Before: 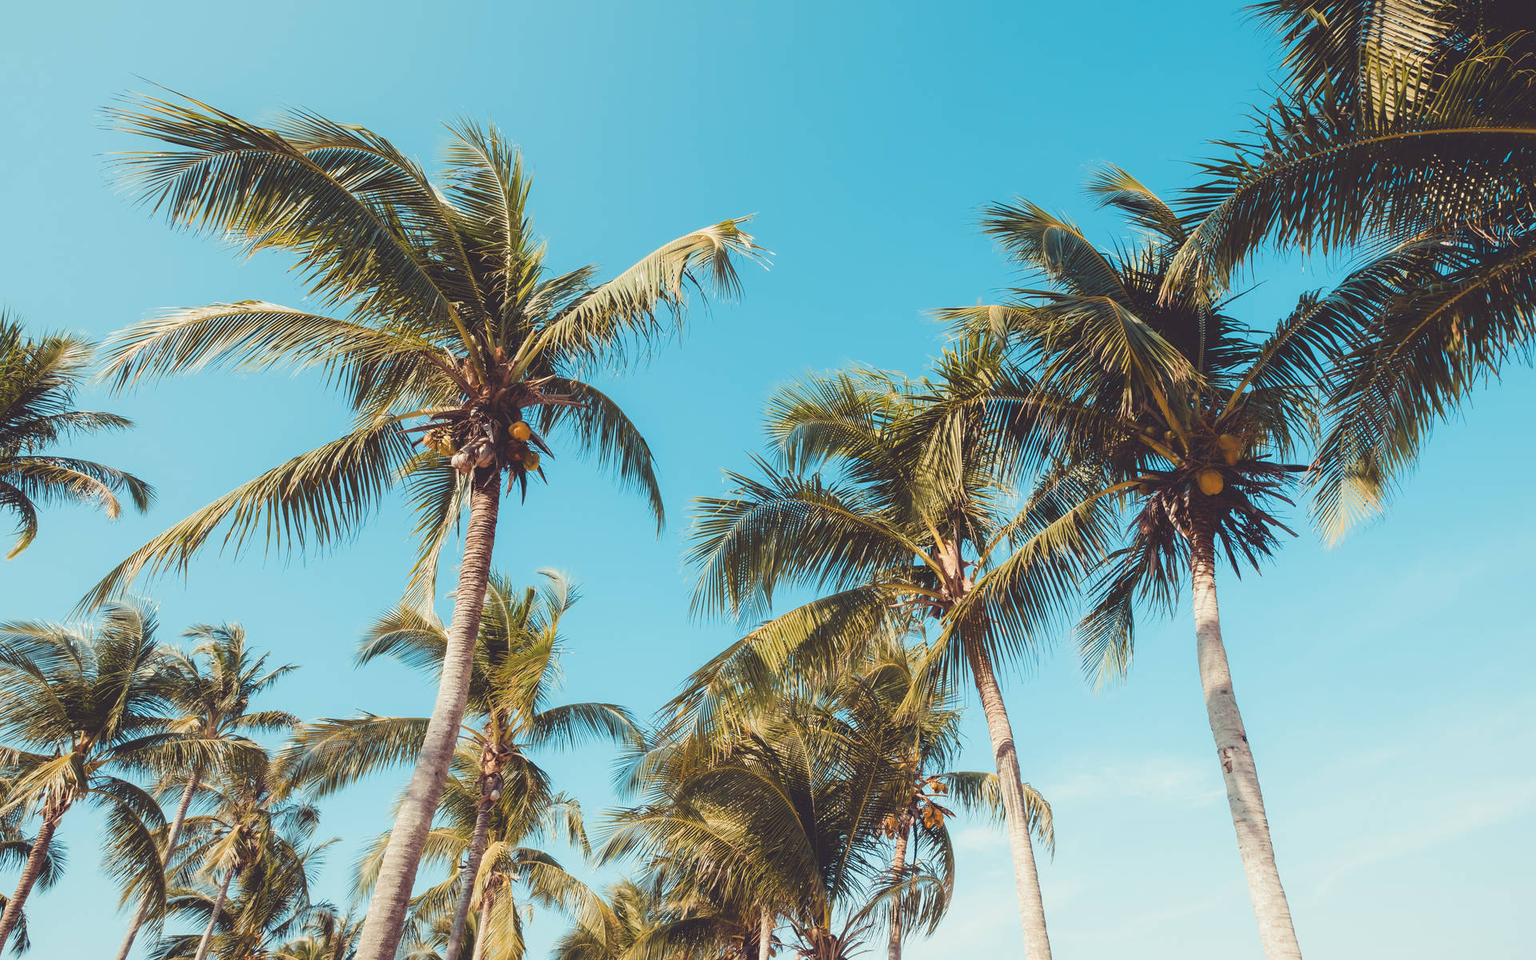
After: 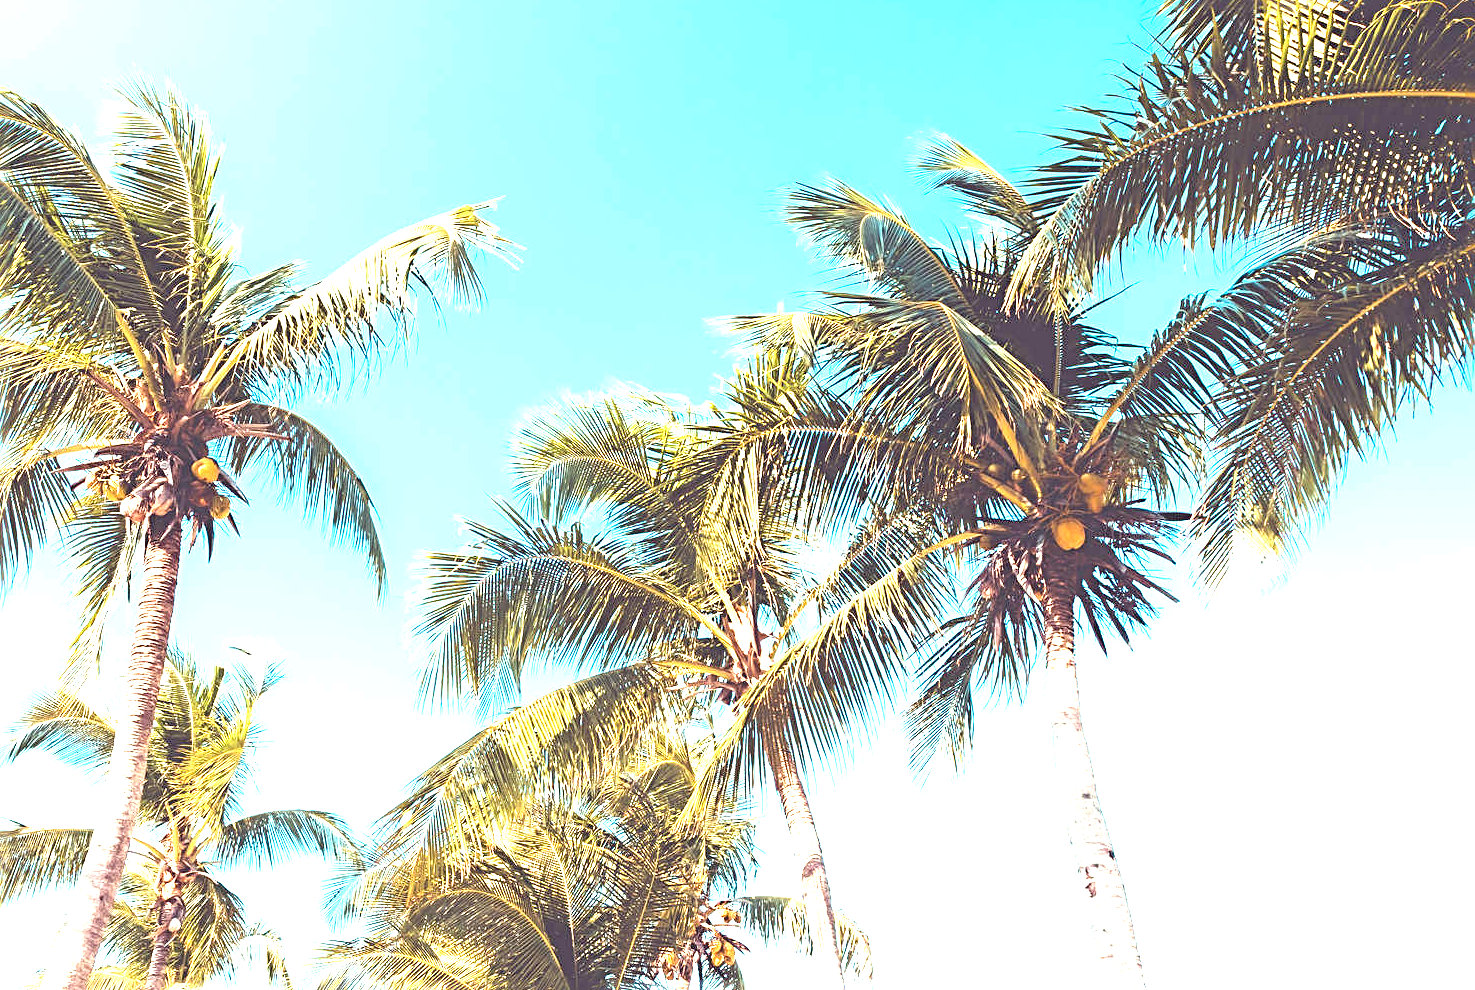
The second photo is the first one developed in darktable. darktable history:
exposure: black level correction 0.005, exposure 2.07 EV, compensate highlight preservation false
sharpen: radius 3.984
crop: left 23.167%, top 5.83%, bottom 11.588%
